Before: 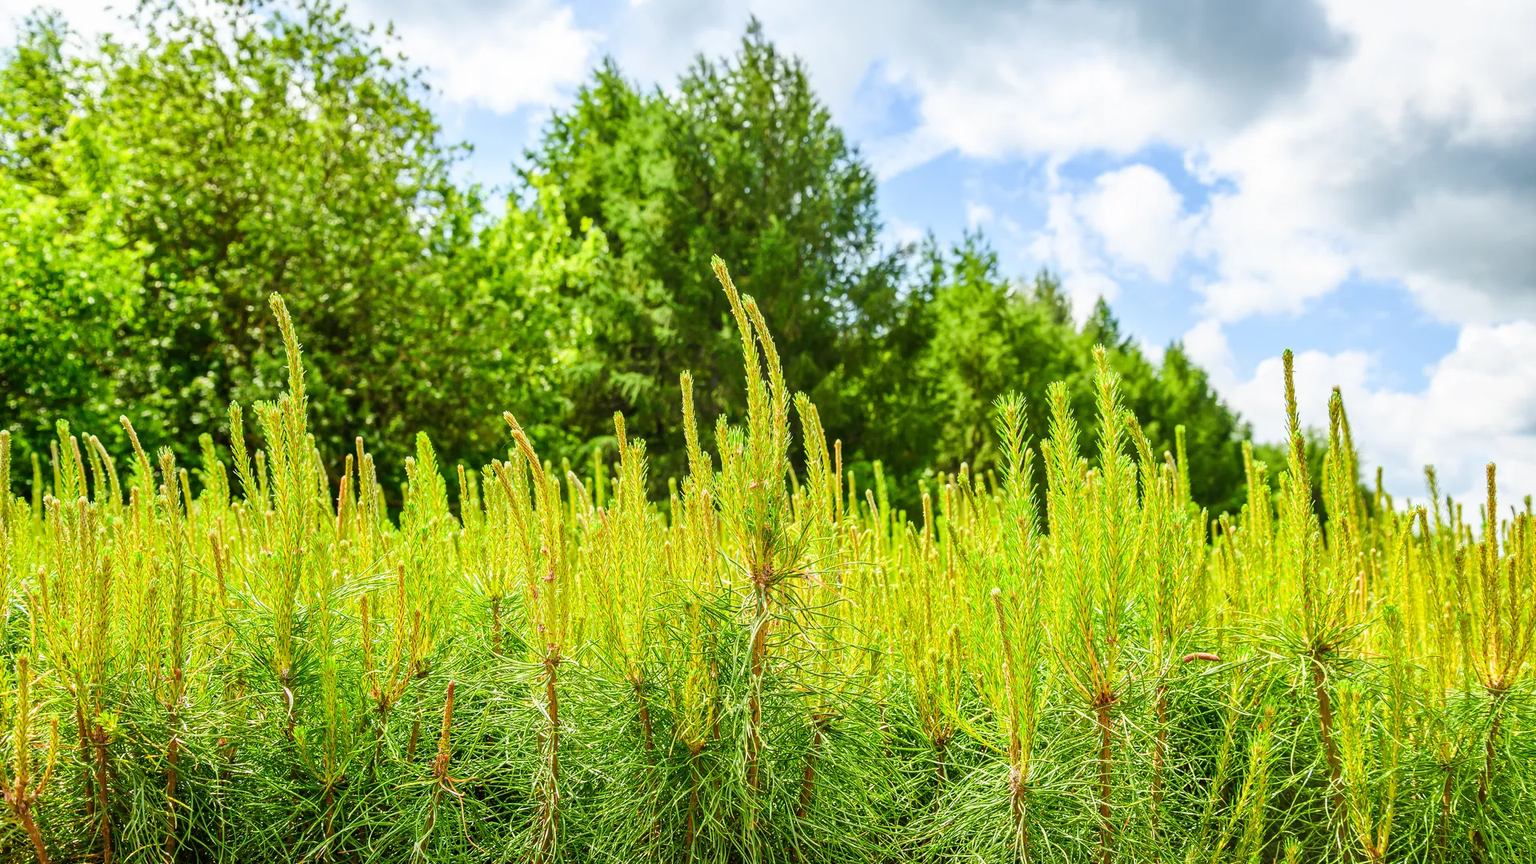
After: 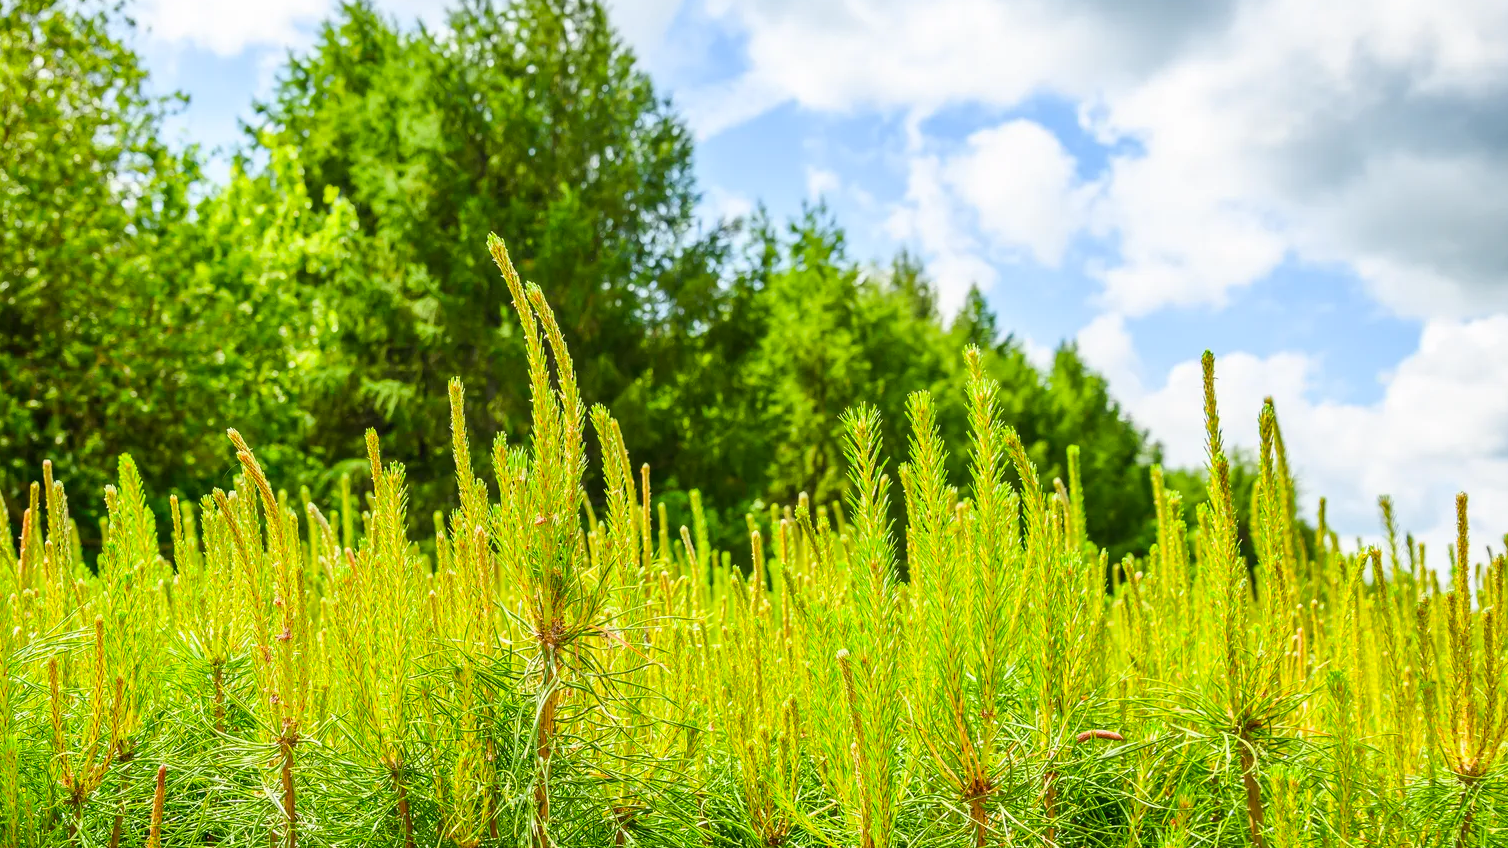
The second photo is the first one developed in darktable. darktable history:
crop and rotate: left 20.969%, top 8.095%, right 0.443%, bottom 13.315%
color balance rgb: perceptual saturation grading › global saturation 9.917%
